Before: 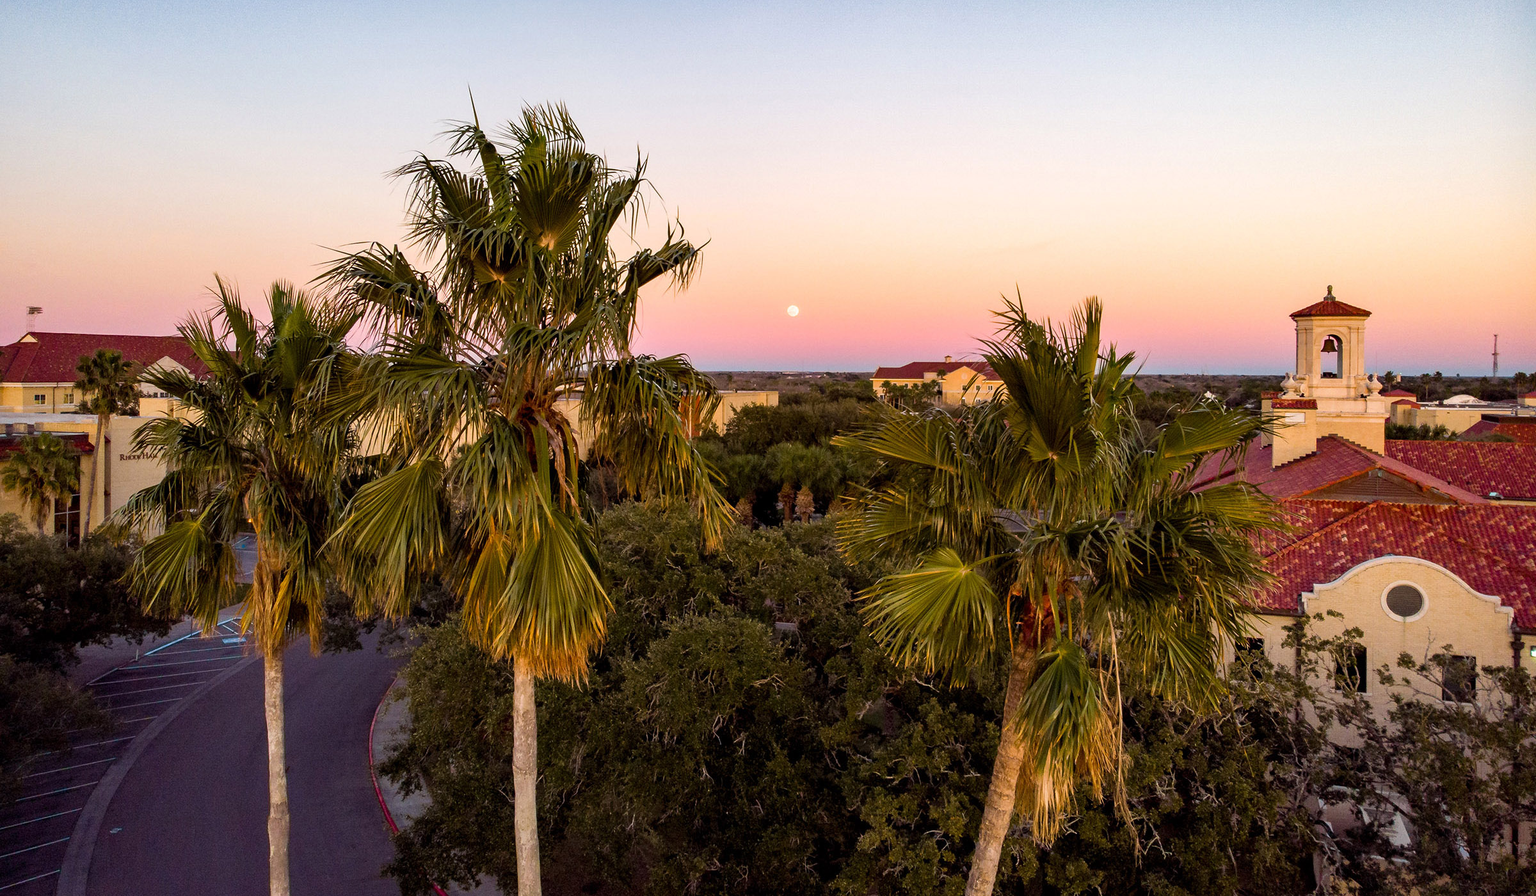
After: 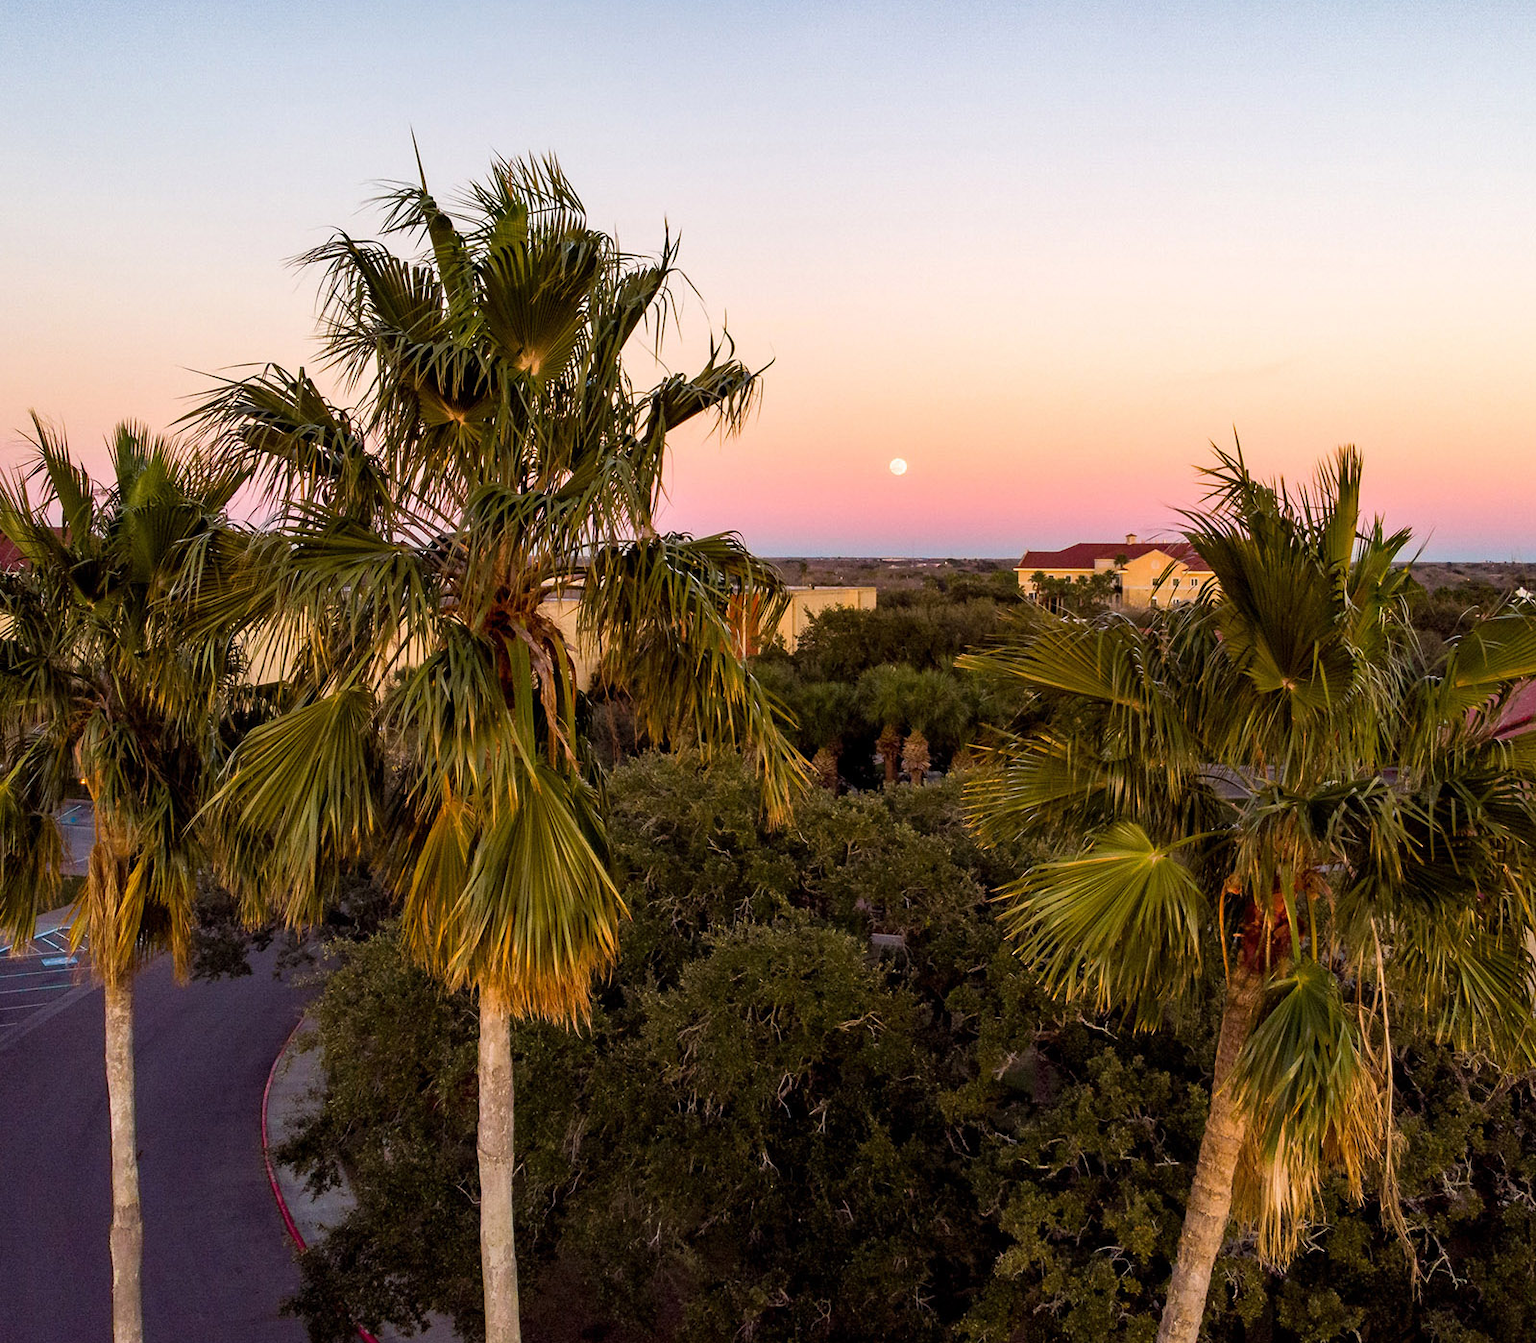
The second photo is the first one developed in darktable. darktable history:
crop and rotate: left 12.673%, right 20.66%
exposure: compensate highlight preservation false
